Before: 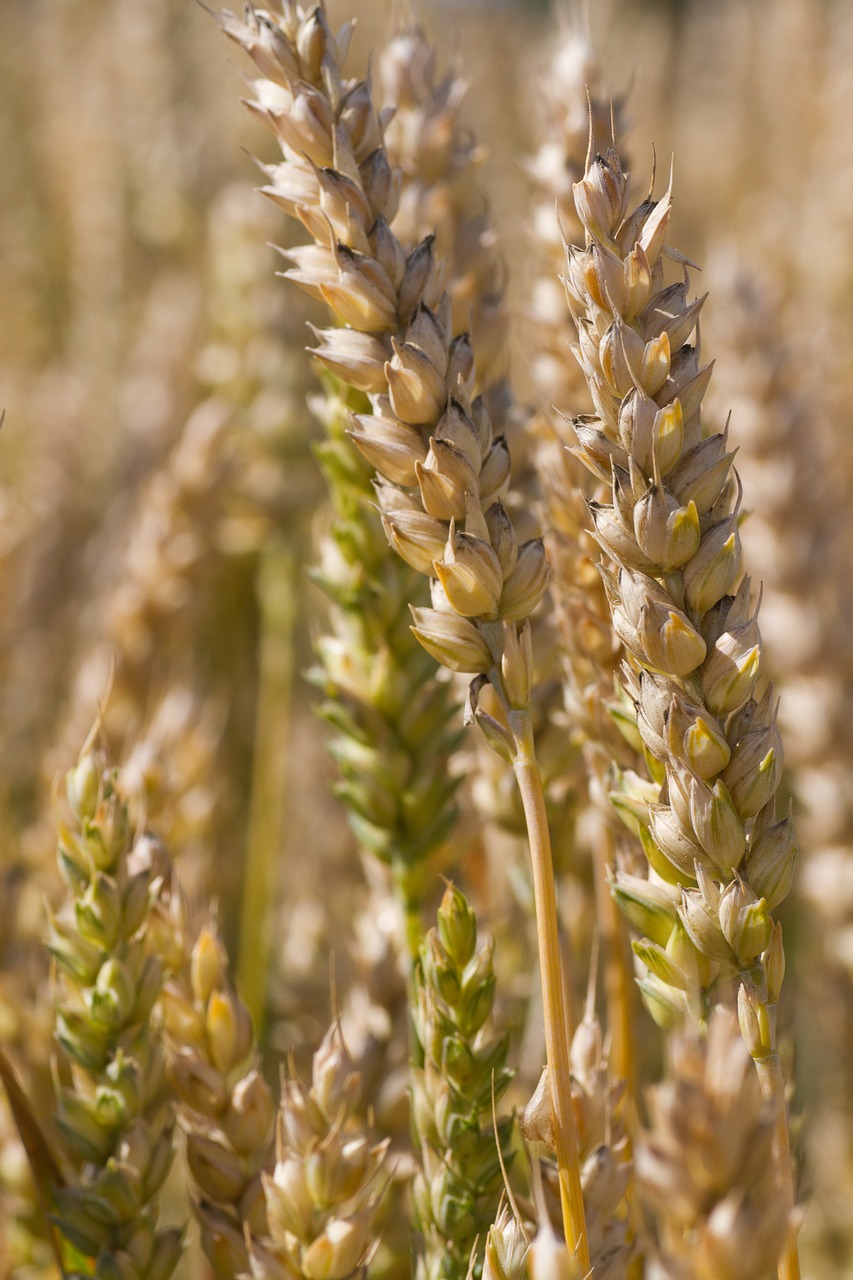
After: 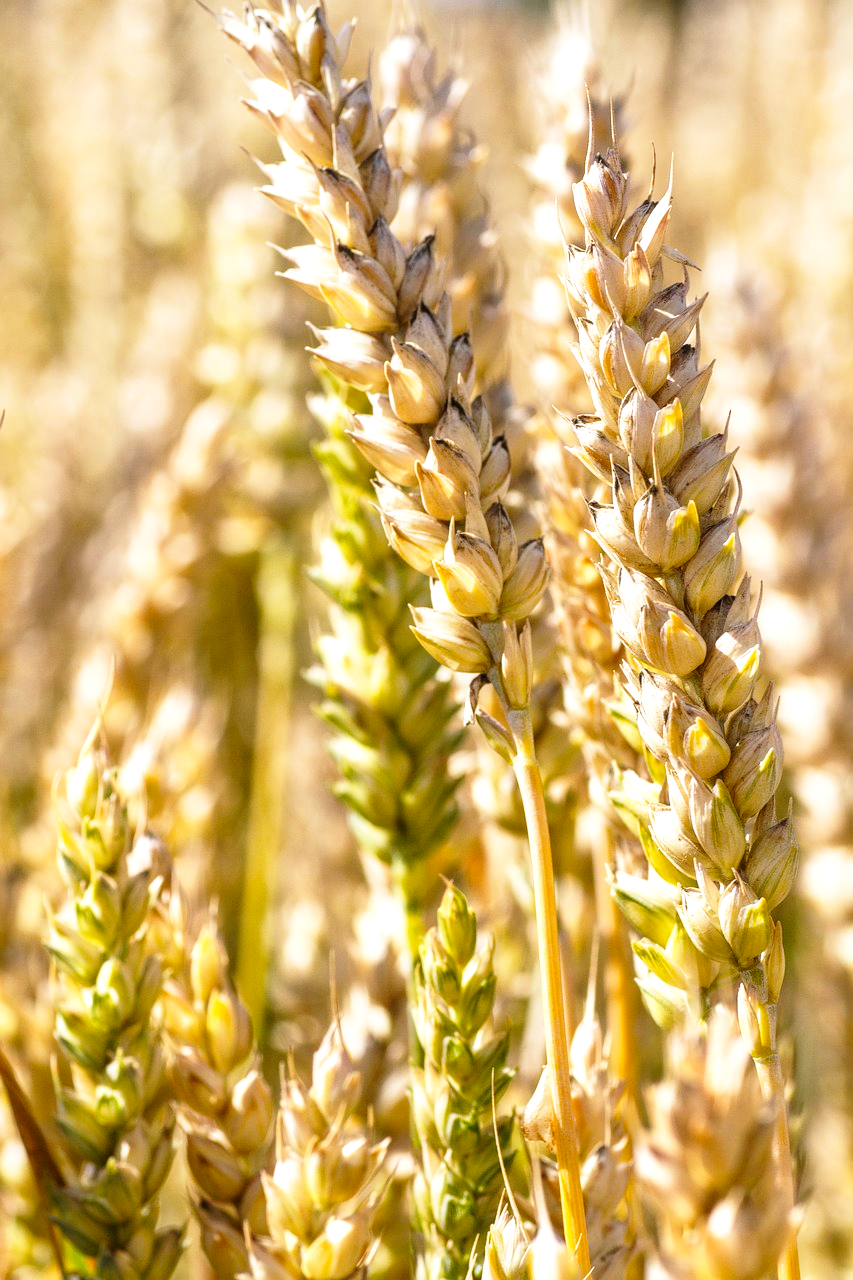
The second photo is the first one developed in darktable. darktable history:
local contrast: on, module defaults
base curve: curves: ch0 [(0, 0) (0.026, 0.03) (0.109, 0.232) (0.351, 0.748) (0.669, 0.968) (1, 1)], exposure shift 0.571, preserve colors none
